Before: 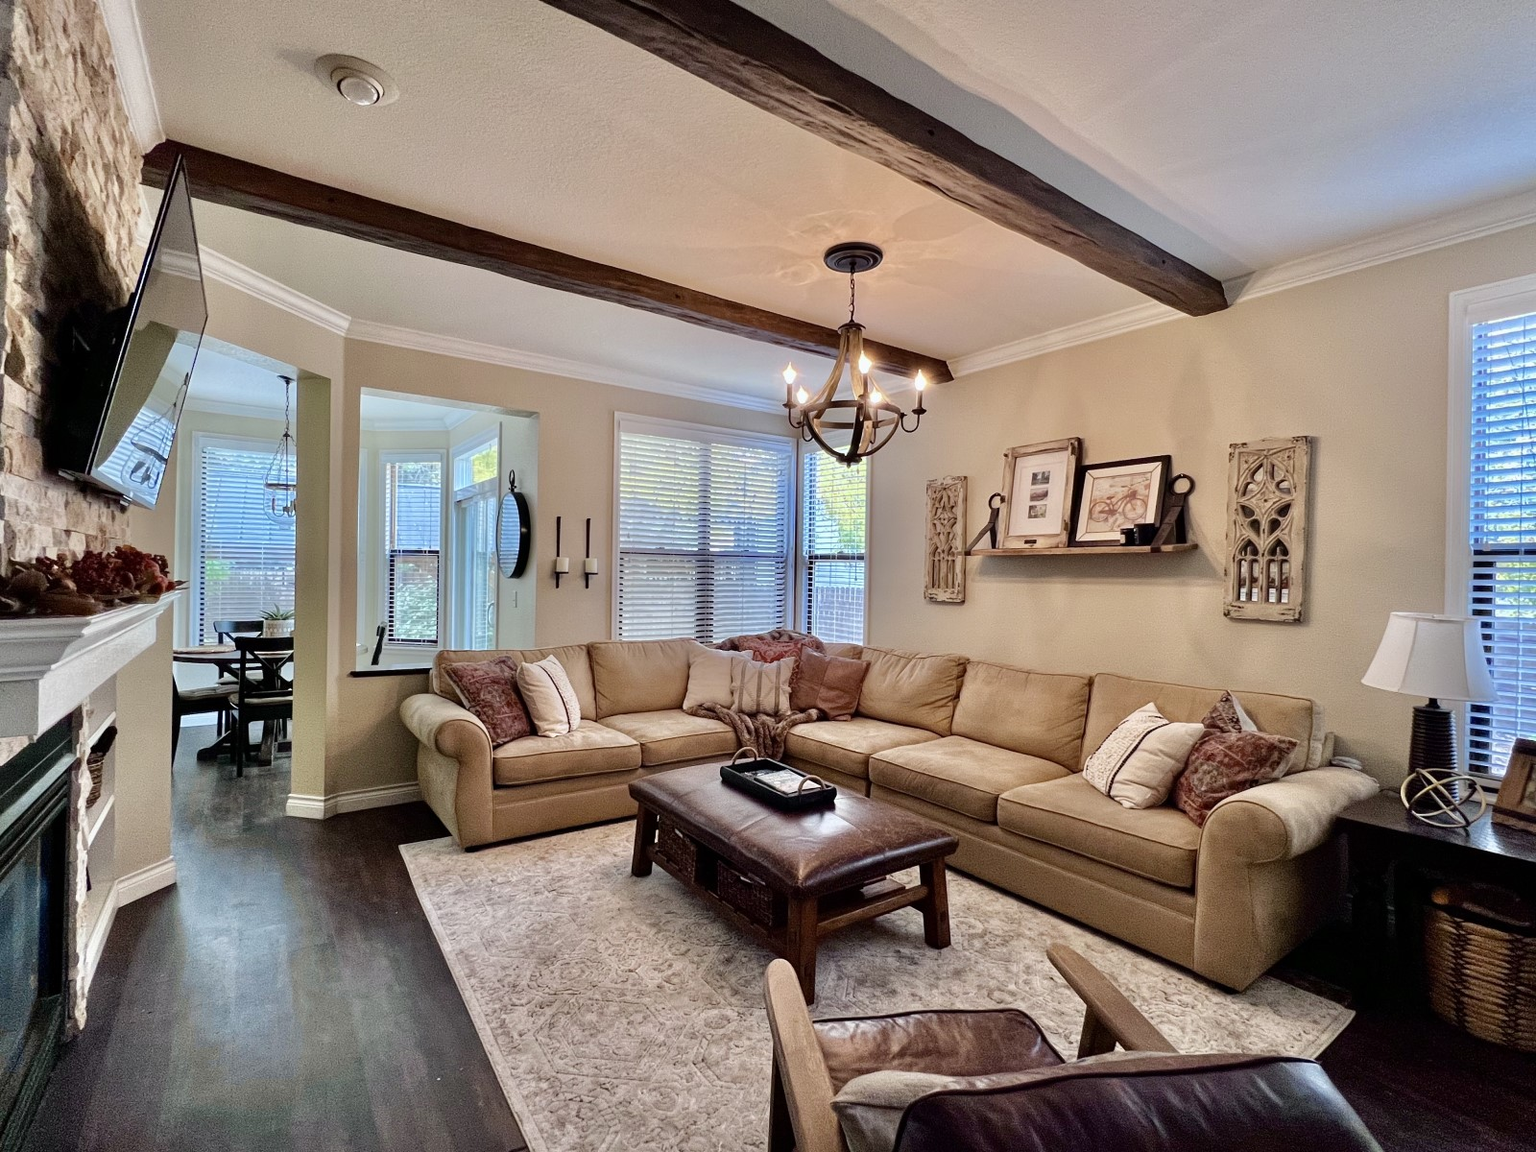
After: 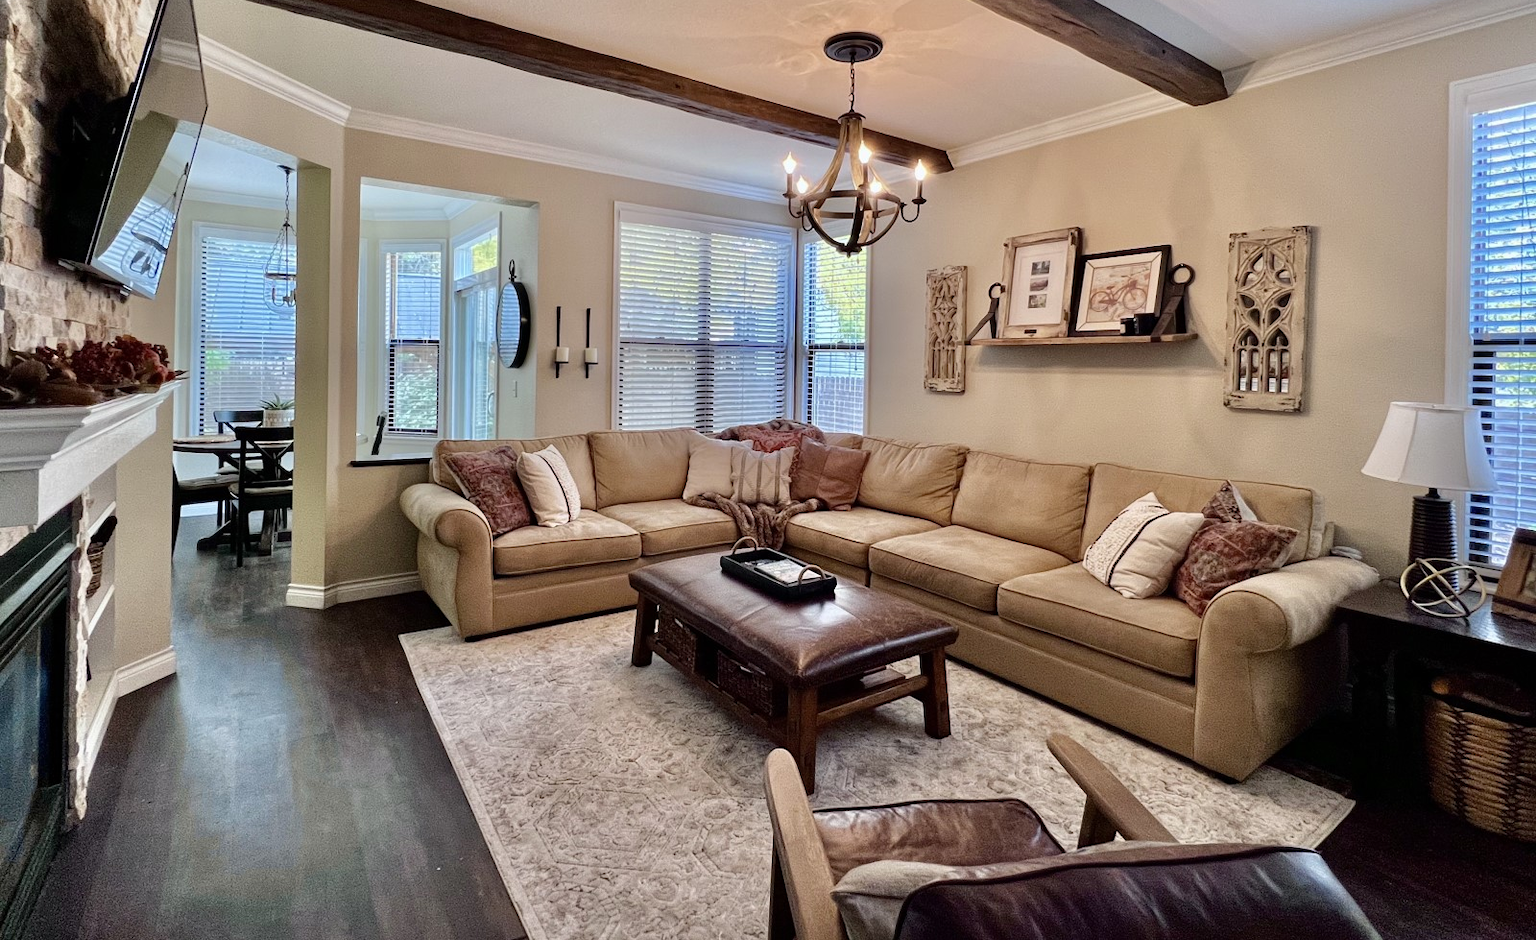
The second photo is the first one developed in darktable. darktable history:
crop and rotate: top 18.326%
